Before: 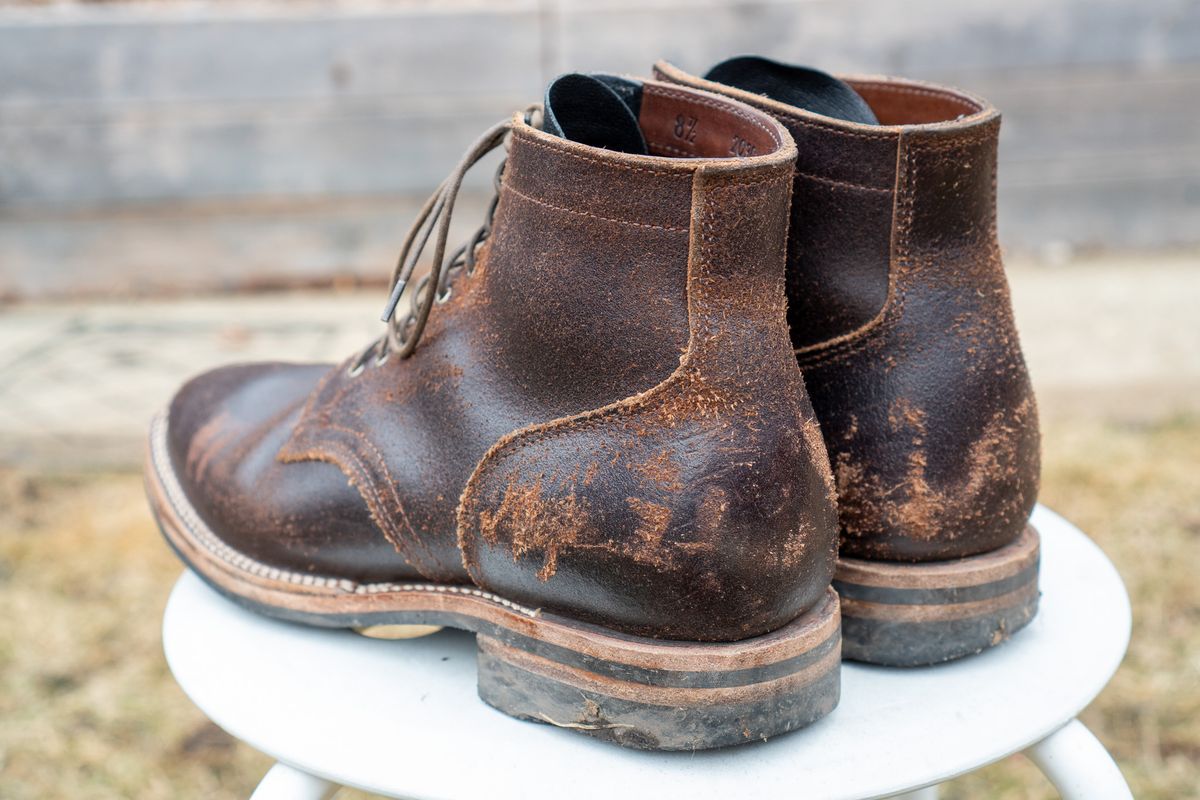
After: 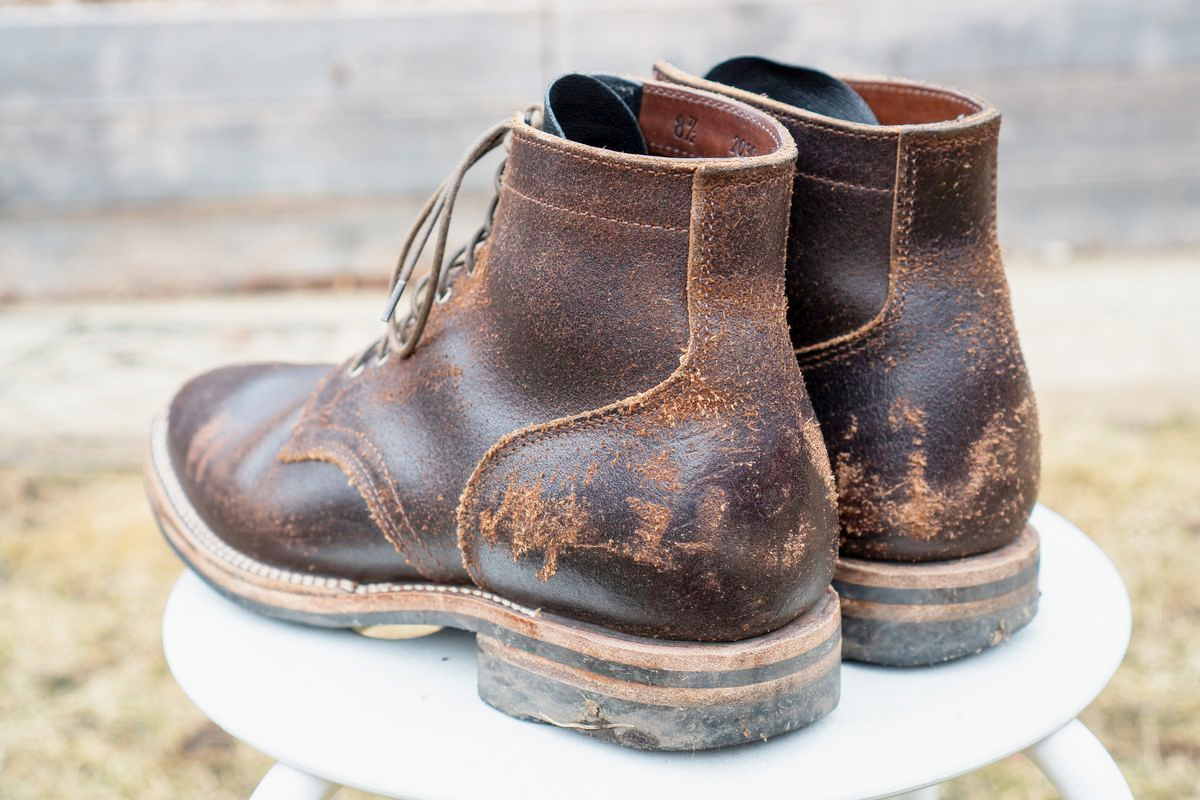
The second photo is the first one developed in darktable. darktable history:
base curve: curves: ch0 [(0, 0) (0.204, 0.334) (0.55, 0.733) (1, 1)], preserve colors none
exposure: exposure -0.143 EV, compensate highlight preservation false
